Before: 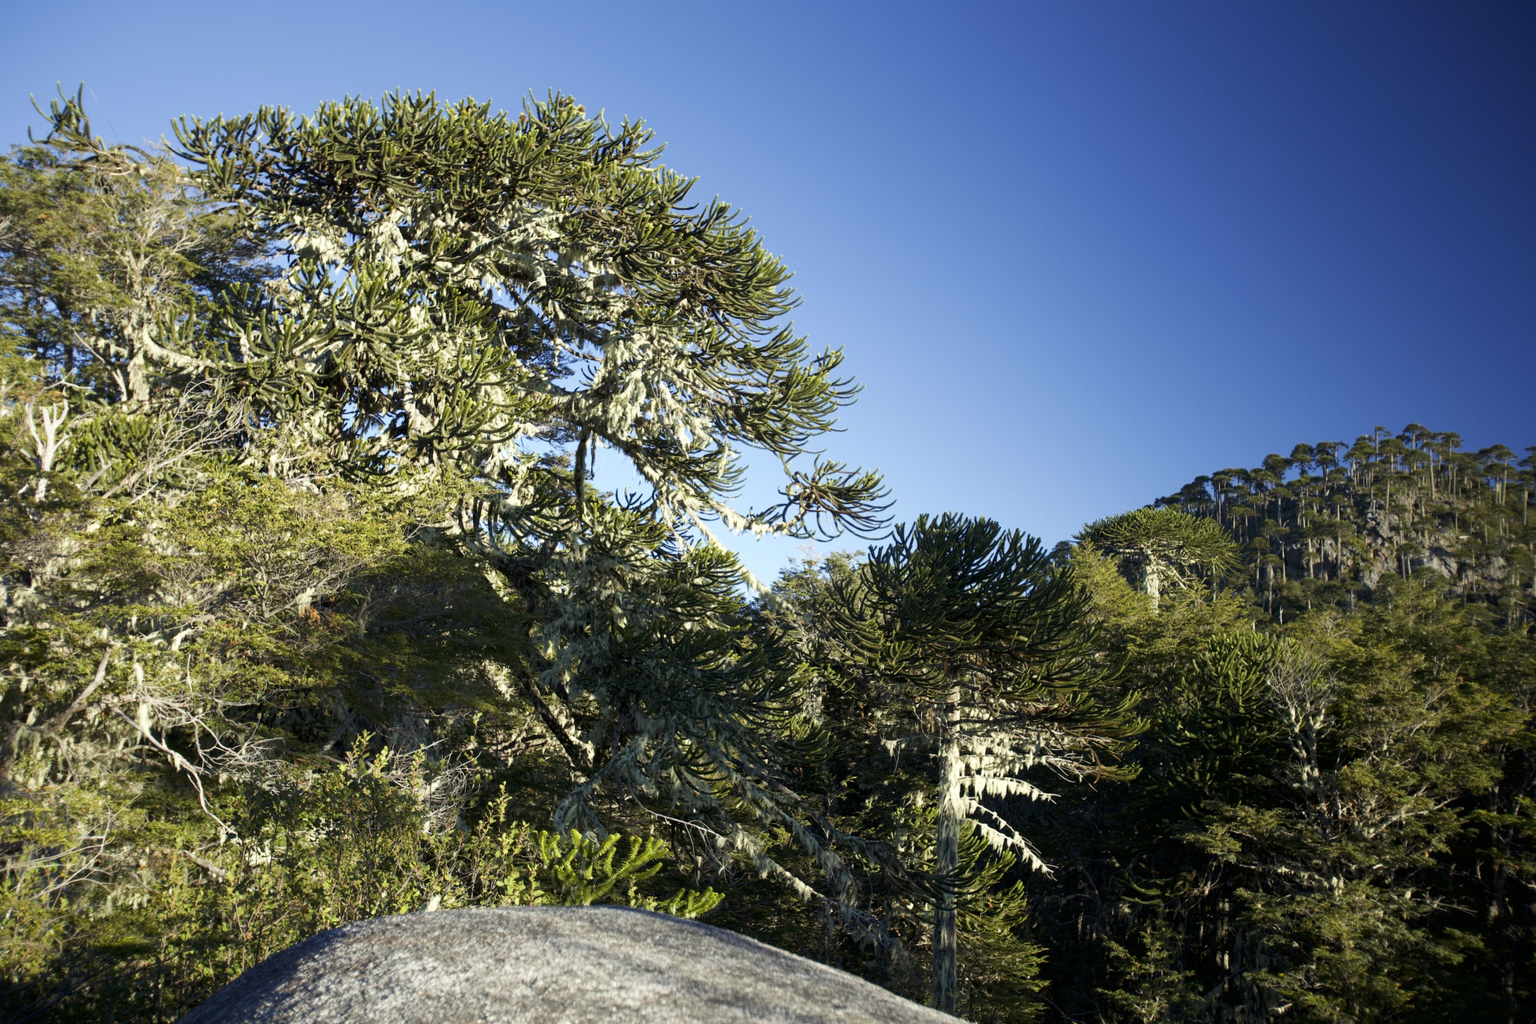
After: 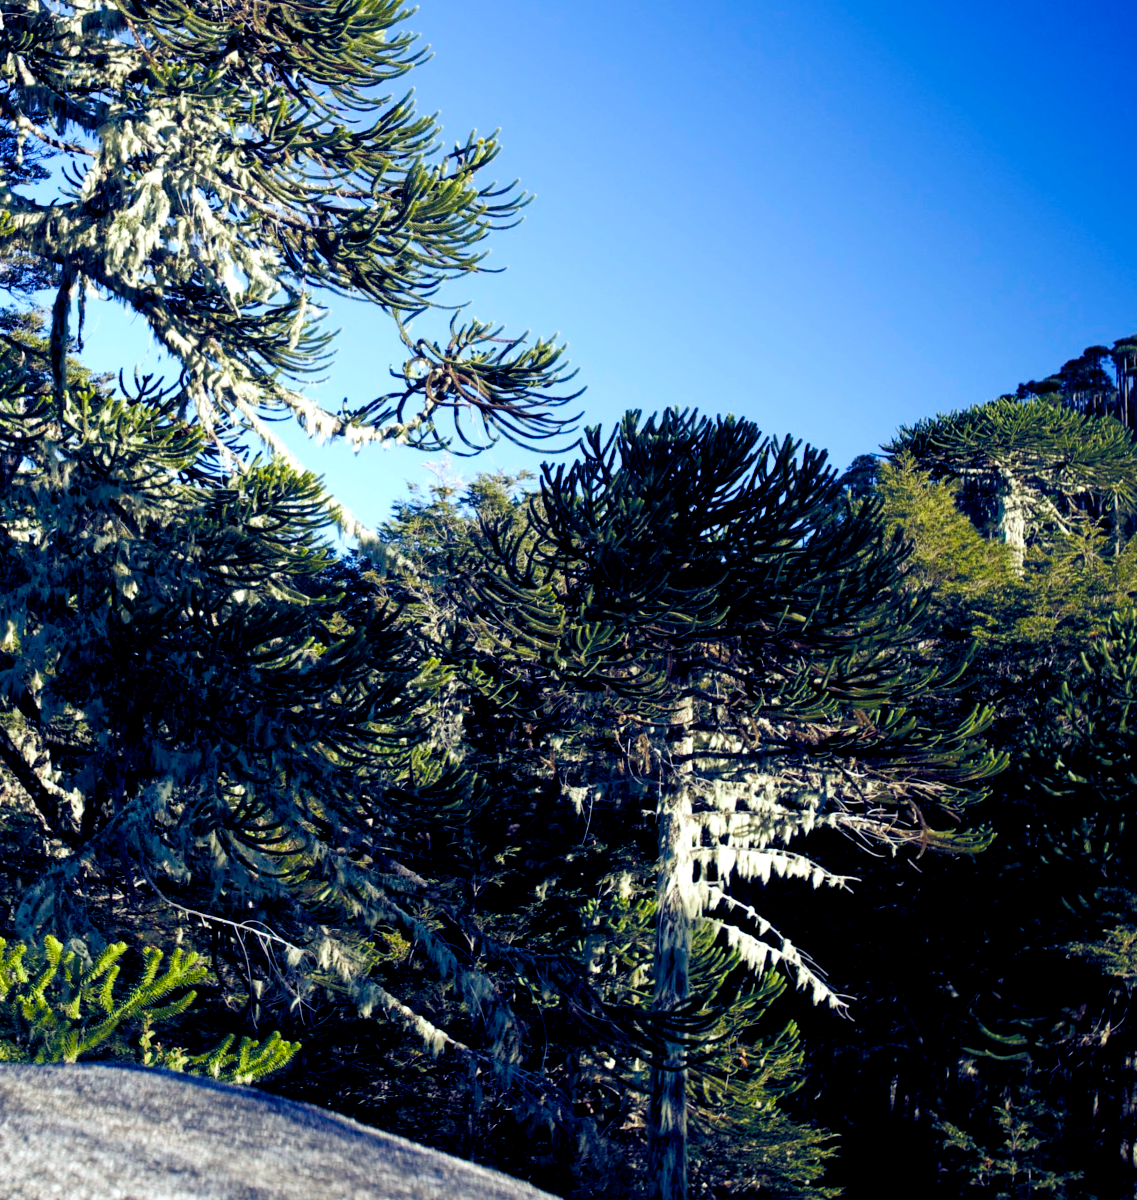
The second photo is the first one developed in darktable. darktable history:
crop: left 35.432%, top 26.233%, right 20.145%, bottom 3.432%
color balance rgb: shadows lift › luminance -41.13%, shadows lift › chroma 14.13%, shadows lift › hue 260°, power › luminance -3.76%, power › chroma 0.56%, power › hue 40.37°, highlights gain › luminance 16.81%, highlights gain › chroma 2.94%, highlights gain › hue 260°, global offset › luminance -0.29%, global offset › chroma 0.31%, global offset › hue 260°, perceptual saturation grading › global saturation 20%, perceptual saturation grading › highlights -13.92%, perceptual saturation grading › shadows 50%
